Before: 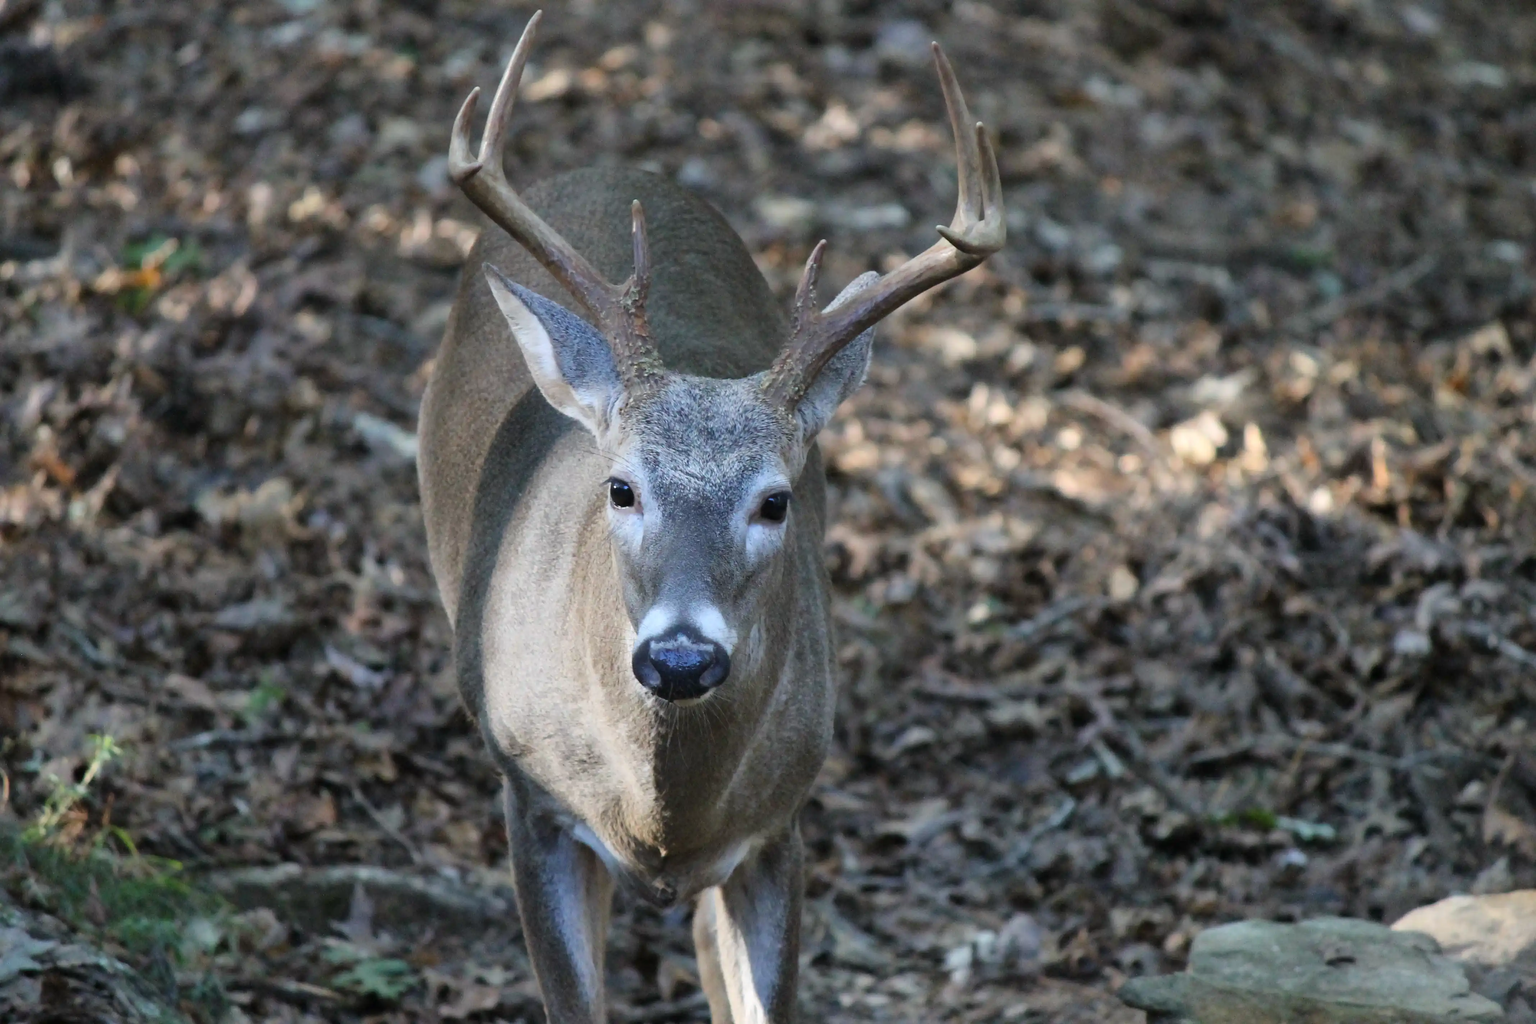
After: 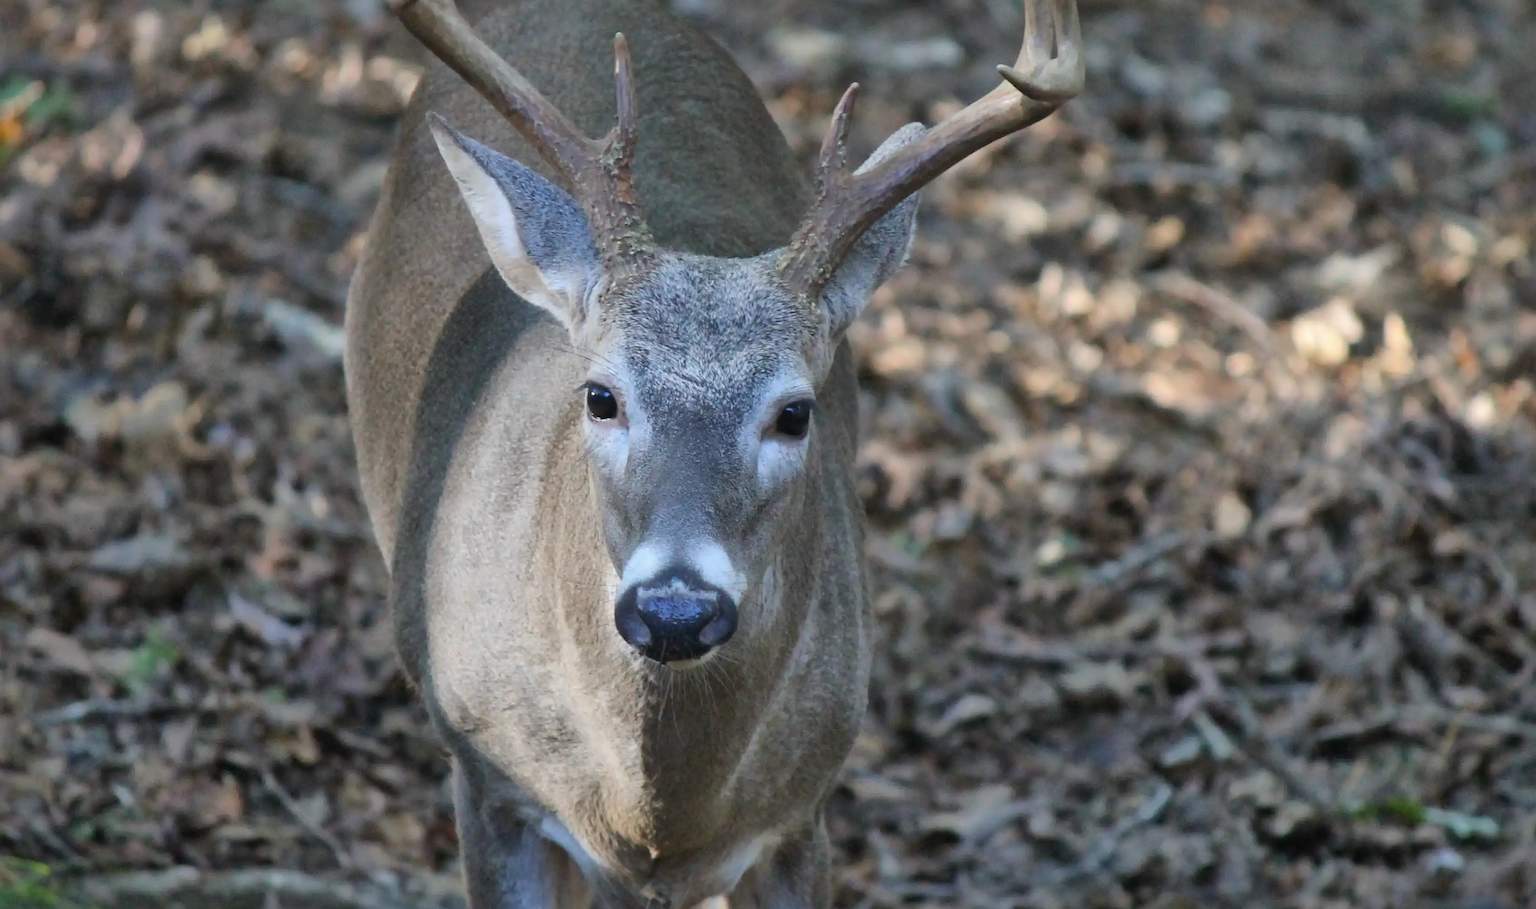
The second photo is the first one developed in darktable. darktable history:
crop: left 9.357%, top 17.017%, right 11.084%, bottom 12.366%
shadows and highlights: on, module defaults
